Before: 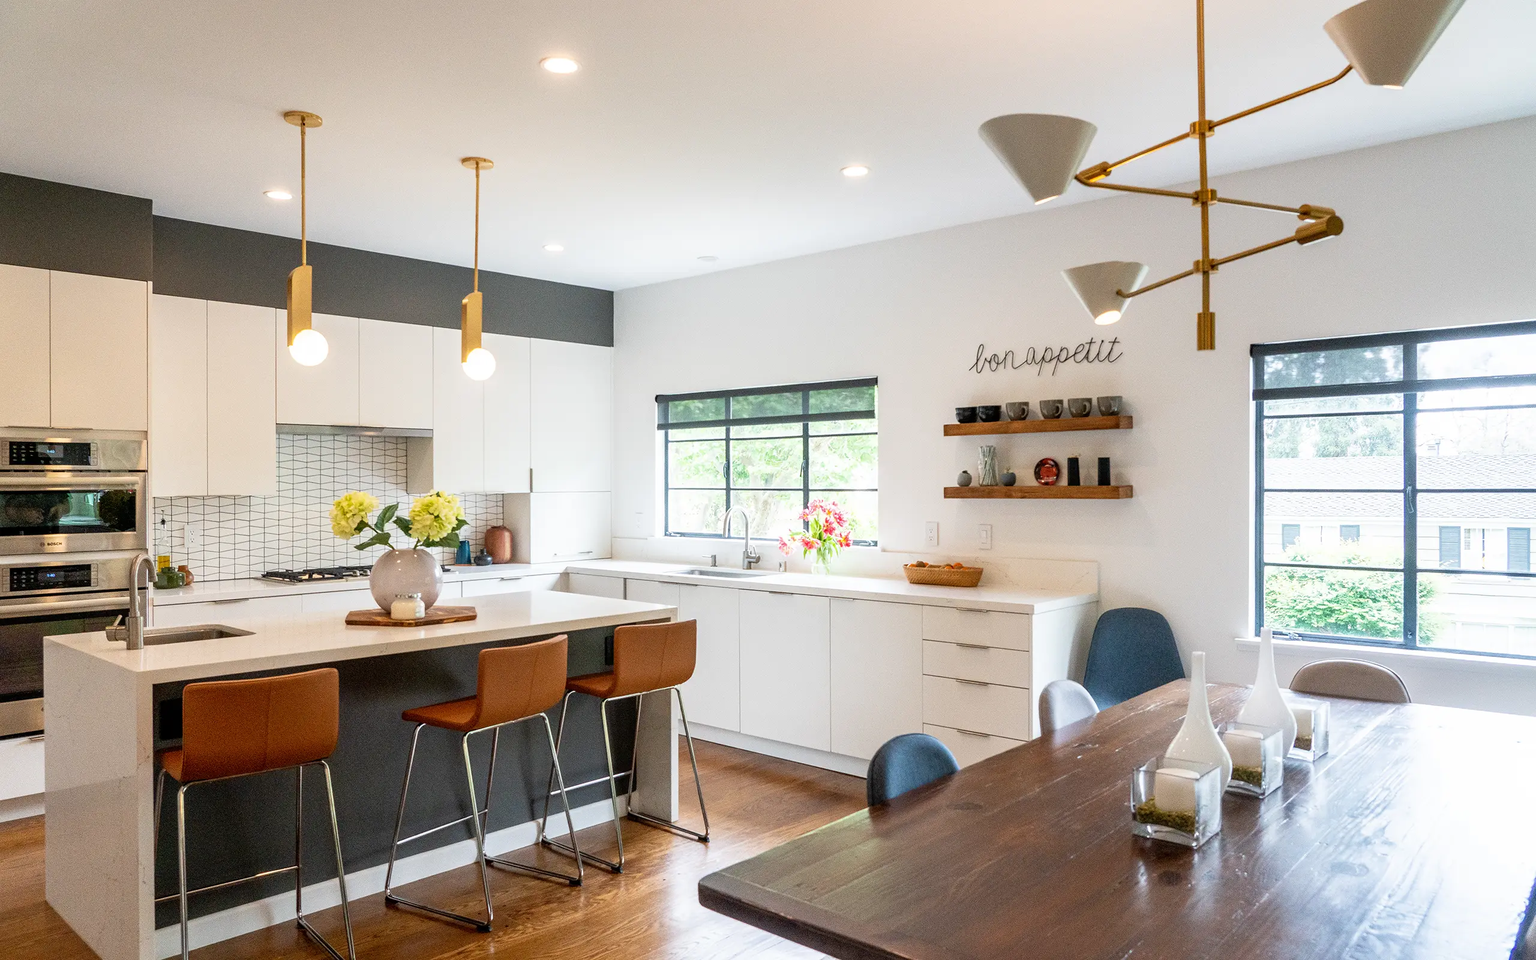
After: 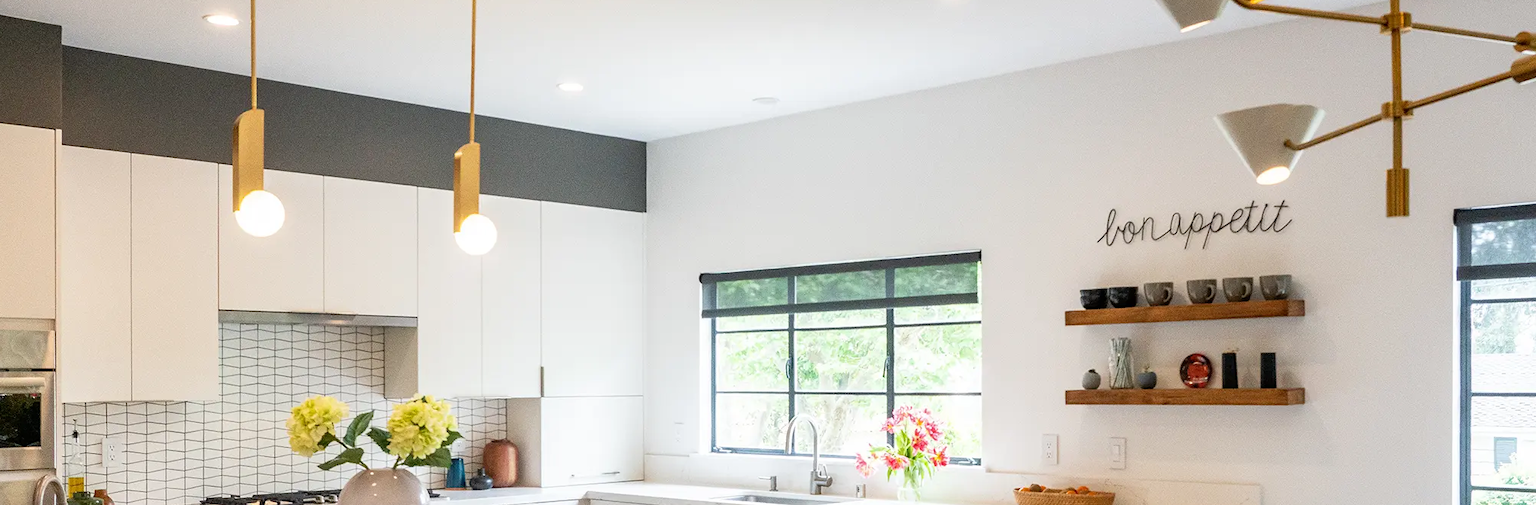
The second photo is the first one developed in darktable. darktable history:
crop: left 6.785%, top 18.694%, right 14.334%, bottom 39.796%
